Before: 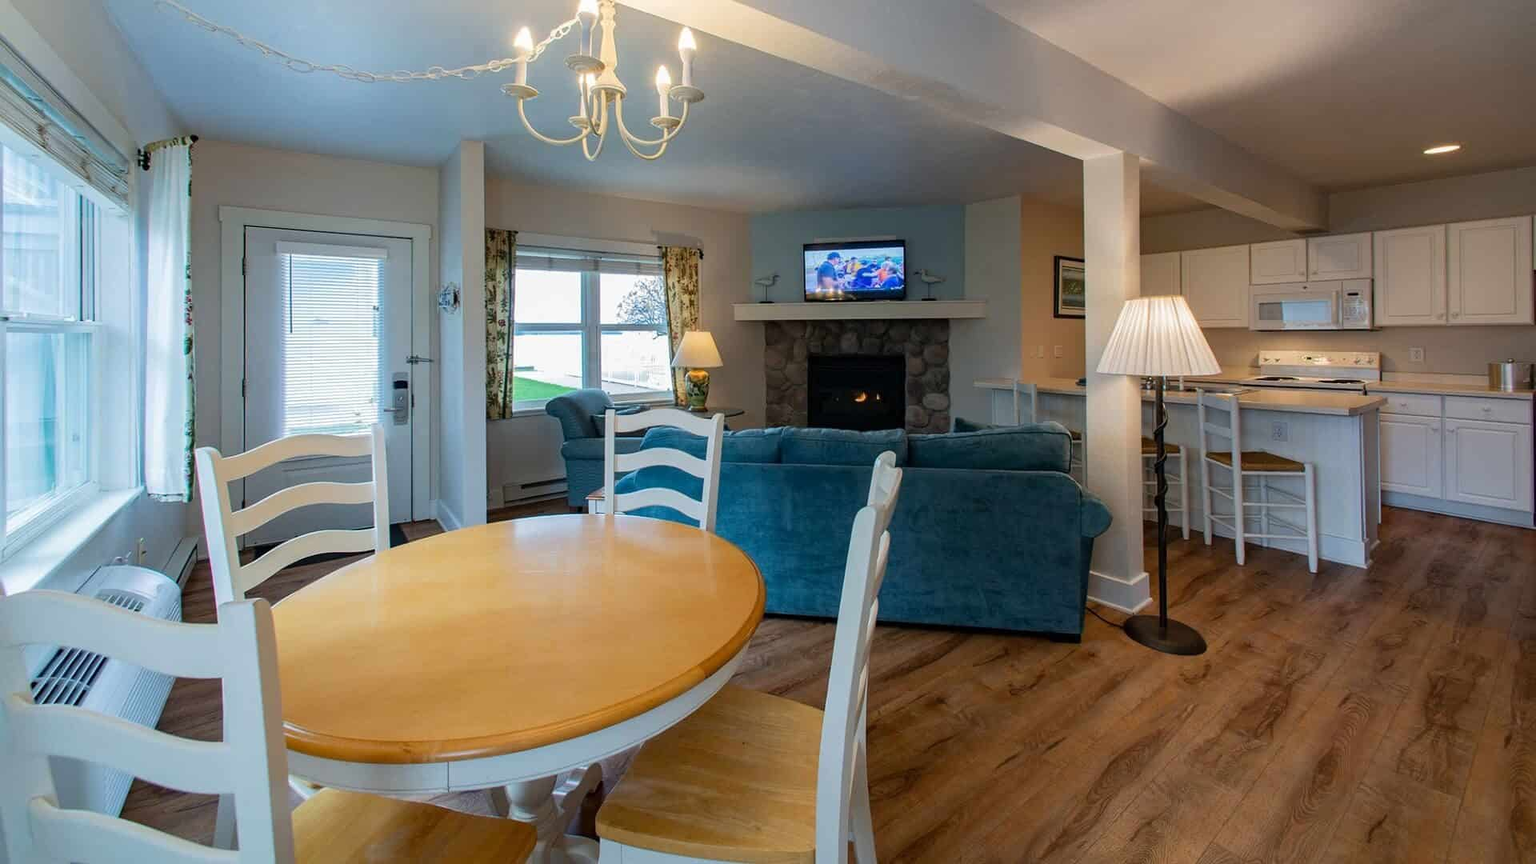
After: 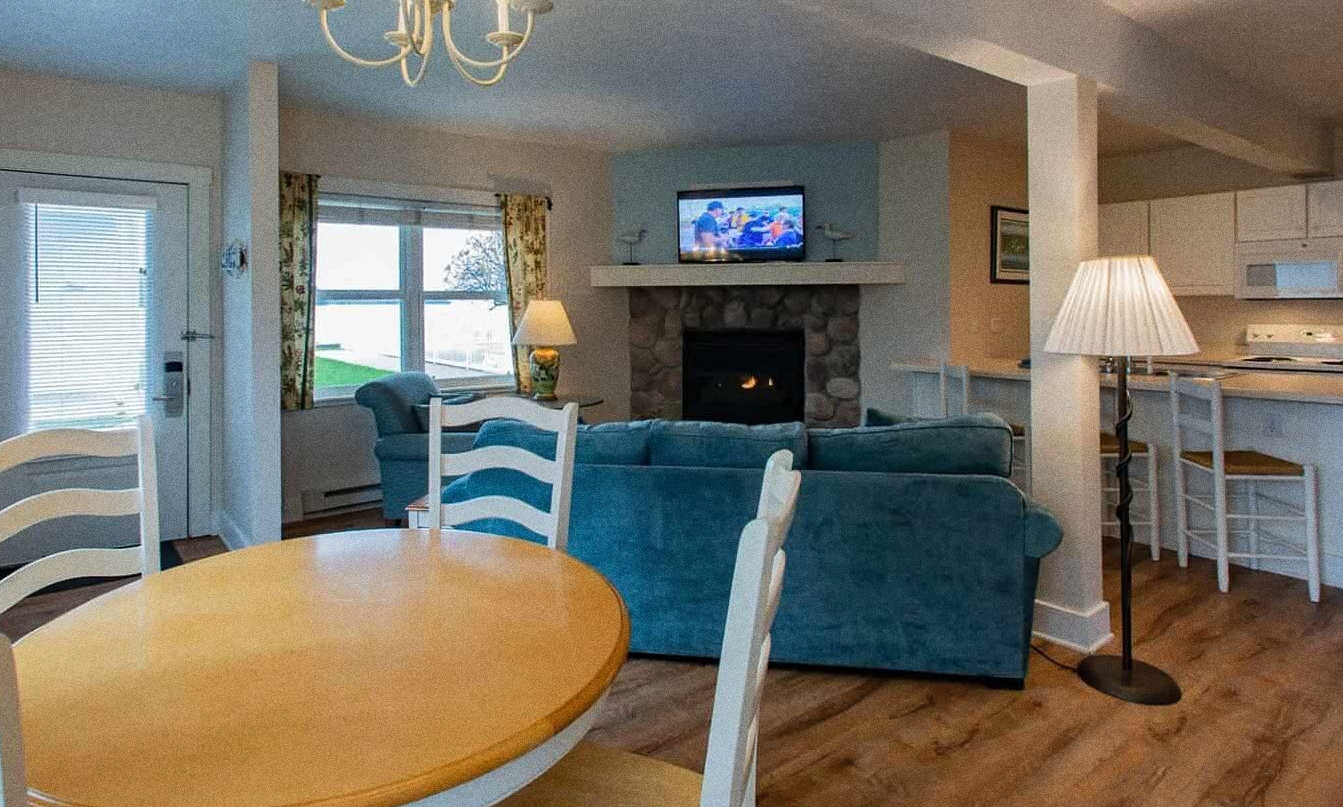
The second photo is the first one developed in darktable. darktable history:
color balance rgb: global vibrance 1%, saturation formula JzAzBz (2021)
grain: coarseness 0.09 ISO, strength 40%
crop and rotate: left 17.046%, top 10.659%, right 12.989%, bottom 14.553%
shadows and highlights: soften with gaussian
